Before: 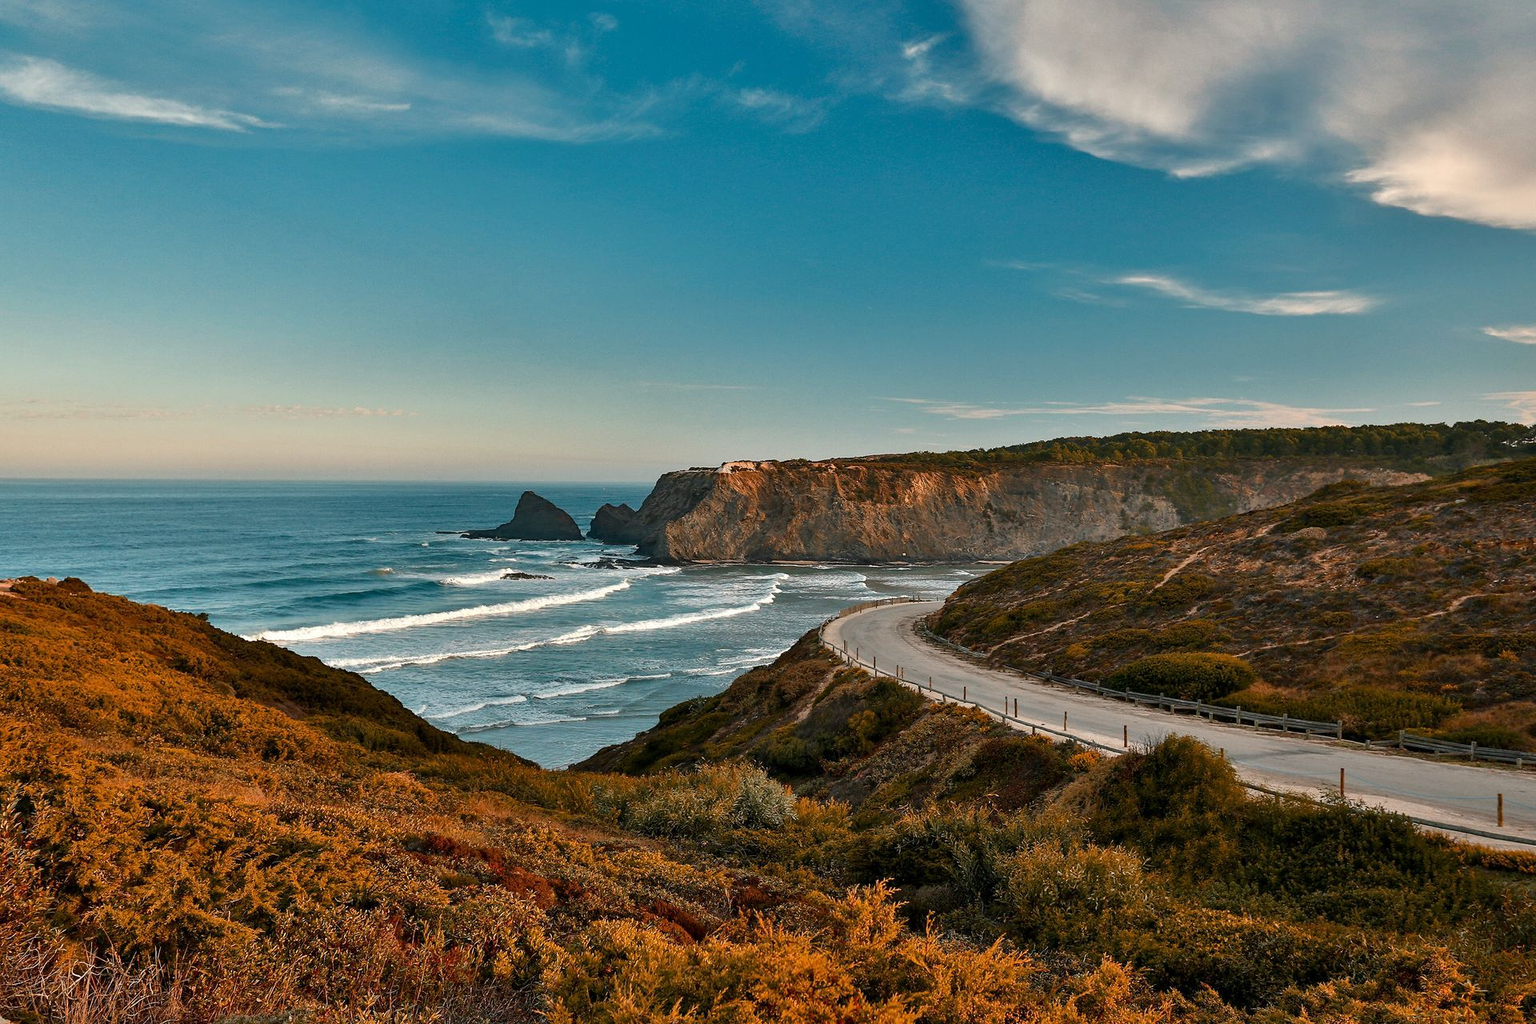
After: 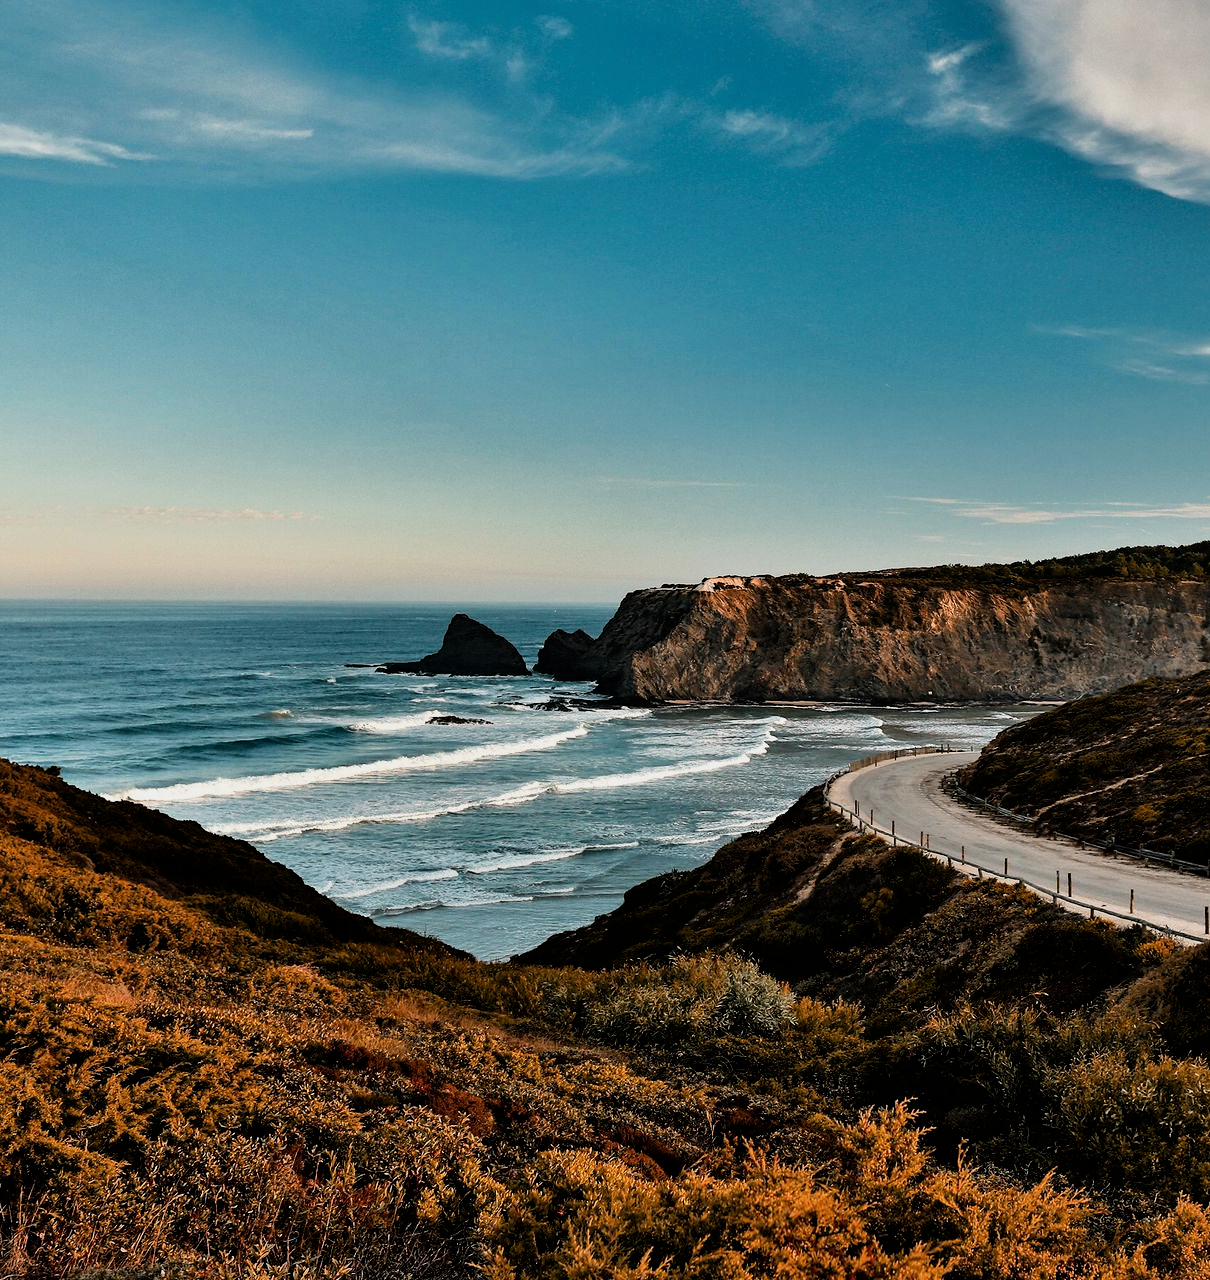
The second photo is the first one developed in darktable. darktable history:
crop: left 10.425%, right 26.551%
filmic rgb: black relative exposure -5.06 EV, white relative exposure 3.49 EV, hardness 3.17, contrast 1.483, highlights saturation mix -49.69%
